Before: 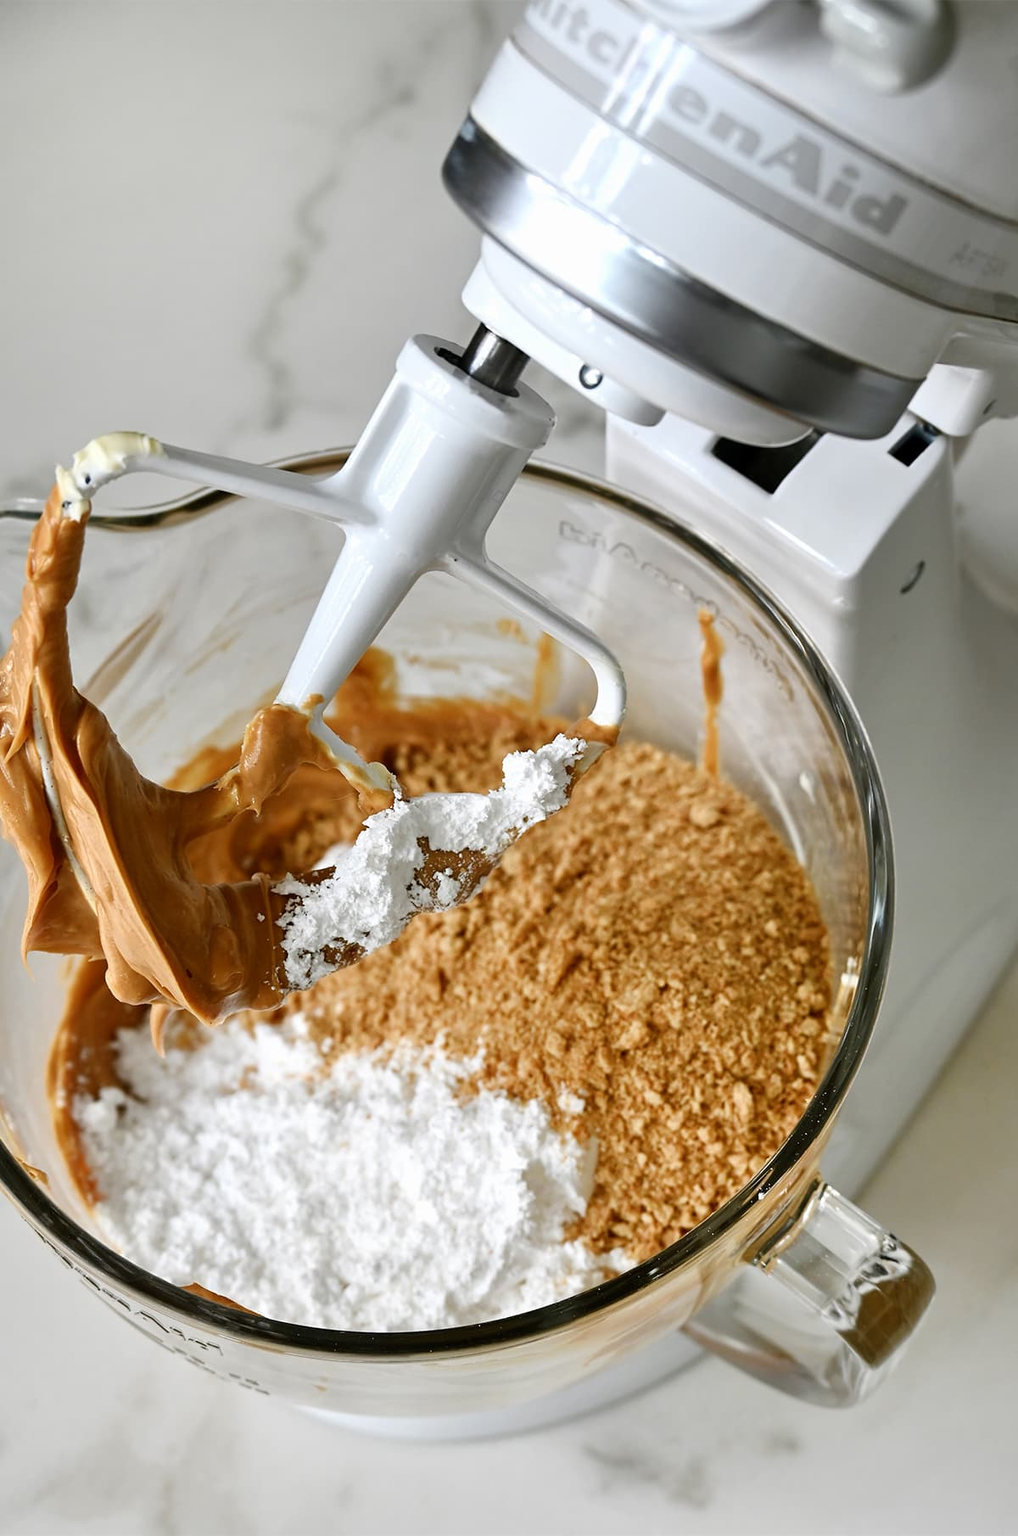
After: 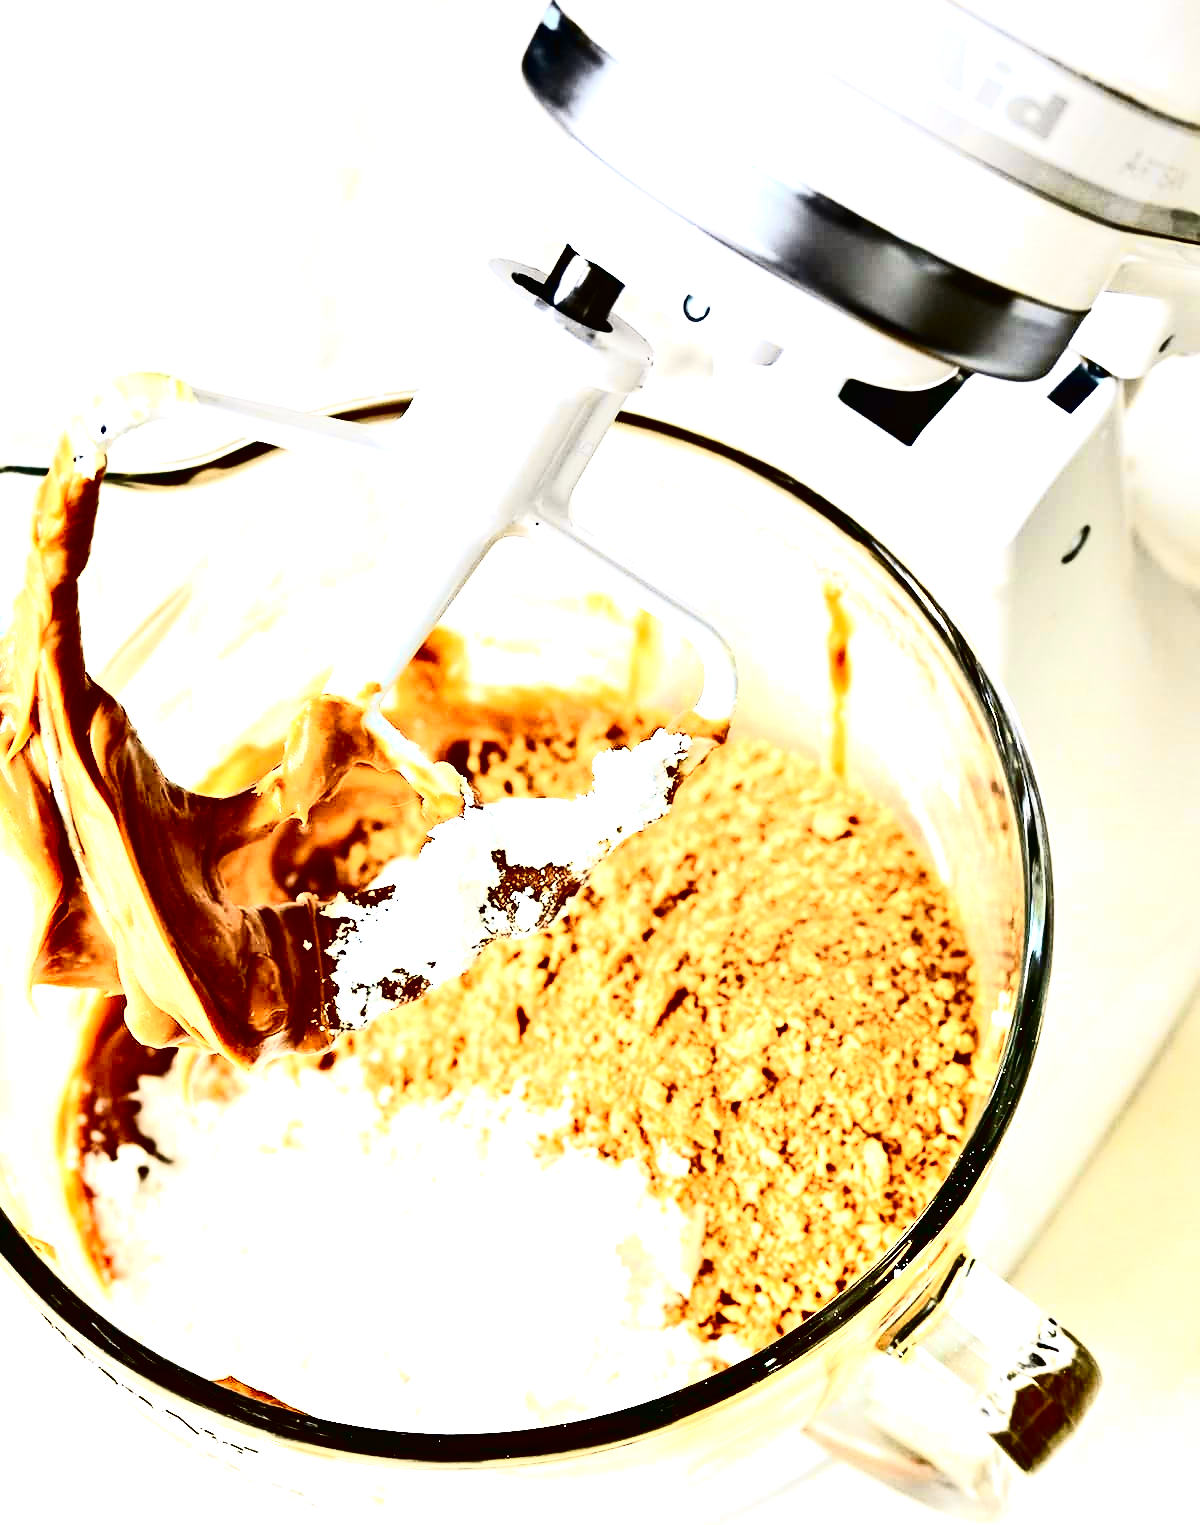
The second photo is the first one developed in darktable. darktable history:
crop: top 7.561%, bottom 8.137%
tone curve: curves: ch0 [(0, 0.011) (0.053, 0.026) (0.174, 0.115) (0.416, 0.417) (0.697, 0.758) (0.852, 0.902) (0.991, 0.981)]; ch1 [(0, 0) (0.264, 0.22) (0.407, 0.373) (0.463, 0.457) (0.492, 0.5) (0.512, 0.511) (0.54, 0.543) (0.585, 0.617) (0.659, 0.686) (0.78, 0.8) (1, 1)]; ch2 [(0, 0) (0.438, 0.449) (0.473, 0.469) (0.503, 0.5) (0.523, 0.534) (0.562, 0.591) (0.612, 0.627) (0.701, 0.707) (1, 1)], color space Lab, independent channels, preserve colors none
exposure: black level correction 0.002, exposure 1.993 EV, compensate highlight preservation false
contrast brightness saturation: contrast 0.291
contrast equalizer: octaves 7, y [[0.6 ×6], [0.55 ×6], [0 ×6], [0 ×6], [0 ×6]]
